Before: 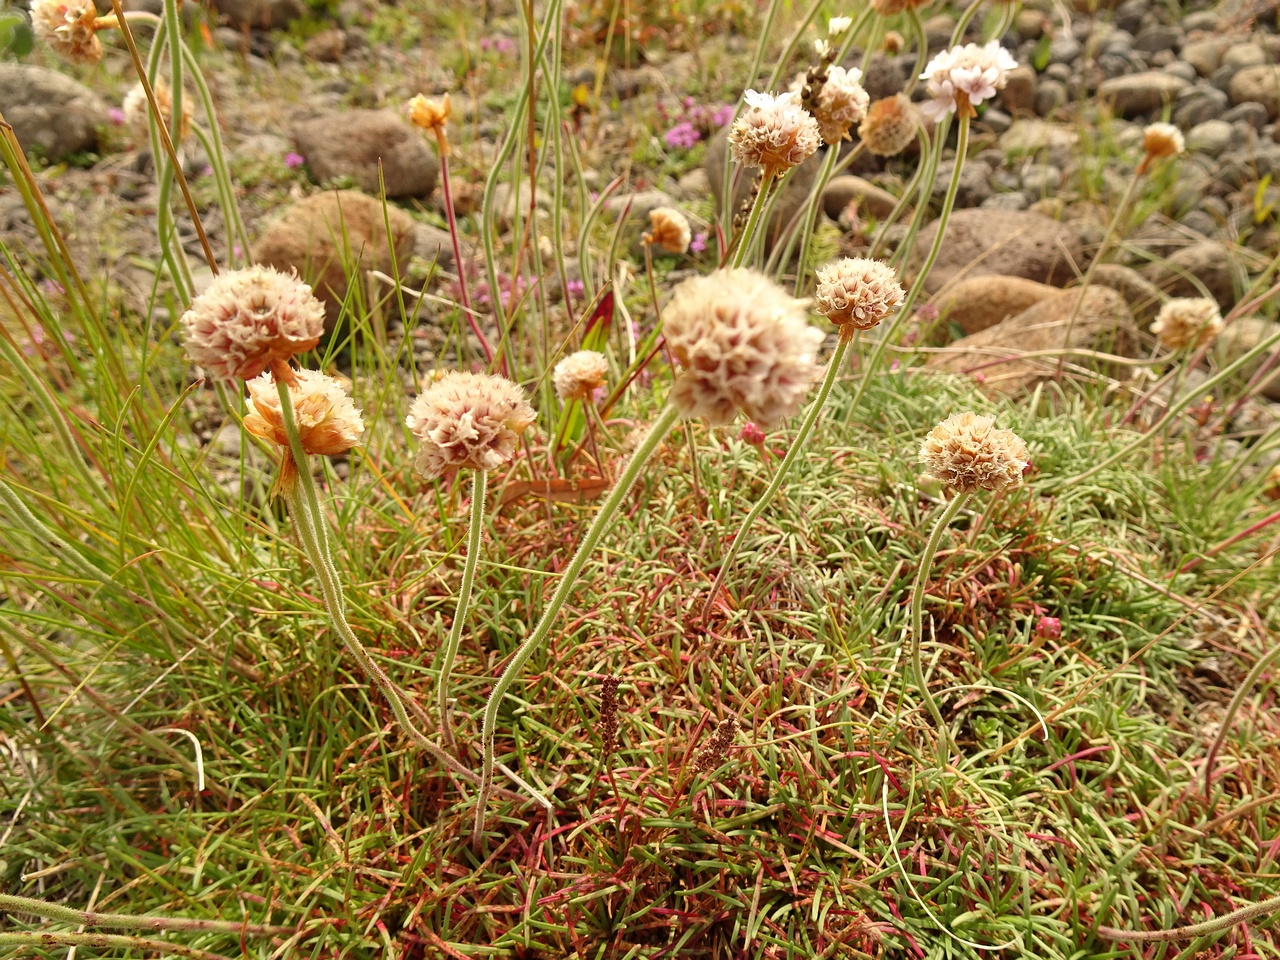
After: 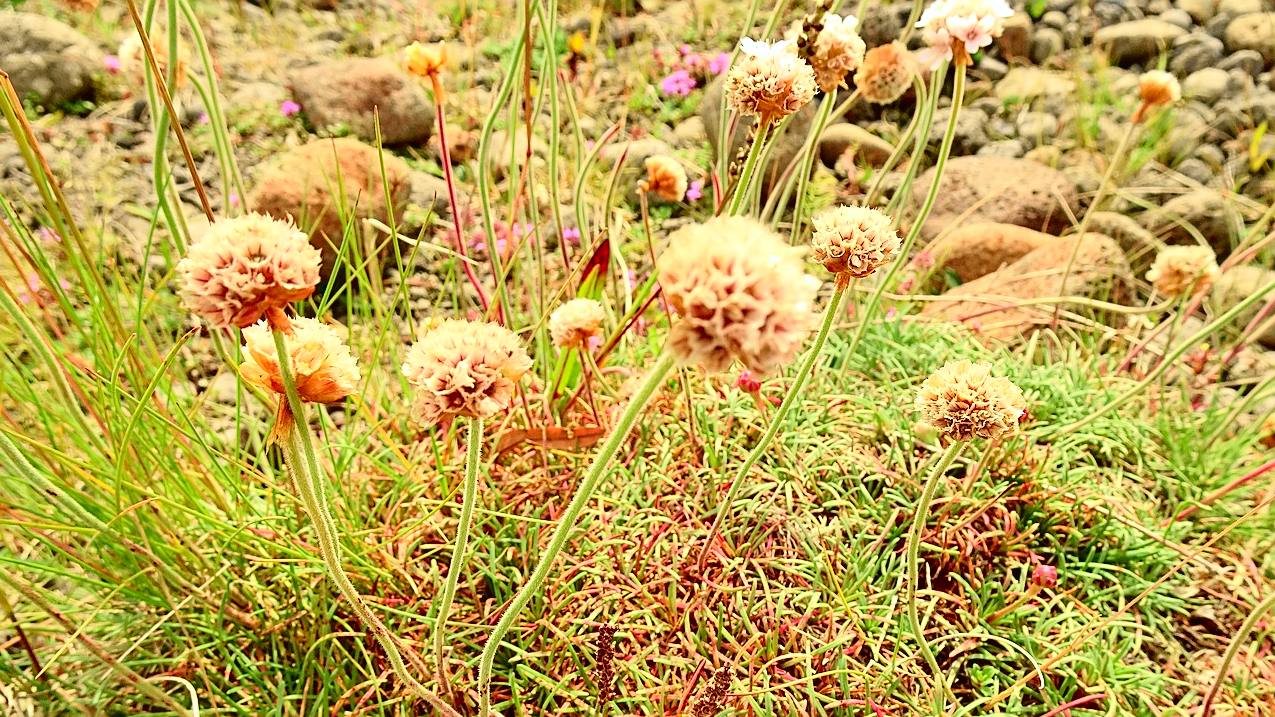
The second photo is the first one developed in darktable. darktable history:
contrast equalizer: octaves 7, y [[0.524 ×6], [0.512 ×6], [0.379 ×6], [0 ×6], [0 ×6]]
sharpen: on, module defaults
contrast brightness saturation: contrast 0.1, brightness 0.02, saturation 0.02
exposure: black level correction 0.003, exposure 0.383 EV, compensate highlight preservation false
tone curve: curves: ch0 [(0, 0.022) (0.114, 0.088) (0.282, 0.316) (0.446, 0.511) (0.613, 0.693) (0.786, 0.843) (0.999, 0.949)]; ch1 [(0, 0) (0.395, 0.343) (0.463, 0.427) (0.486, 0.474) (0.503, 0.5) (0.535, 0.522) (0.555, 0.566) (0.594, 0.614) (0.755, 0.793) (1, 1)]; ch2 [(0, 0) (0.369, 0.388) (0.449, 0.431) (0.501, 0.5) (0.528, 0.517) (0.561, 0.59) (0.612, 0.646) (0.697, 0.721) (1, 1)], color space Lab, independent channels, preserve colors none
crop: left 0.387%, top 5.469%, bottom 19.809%
